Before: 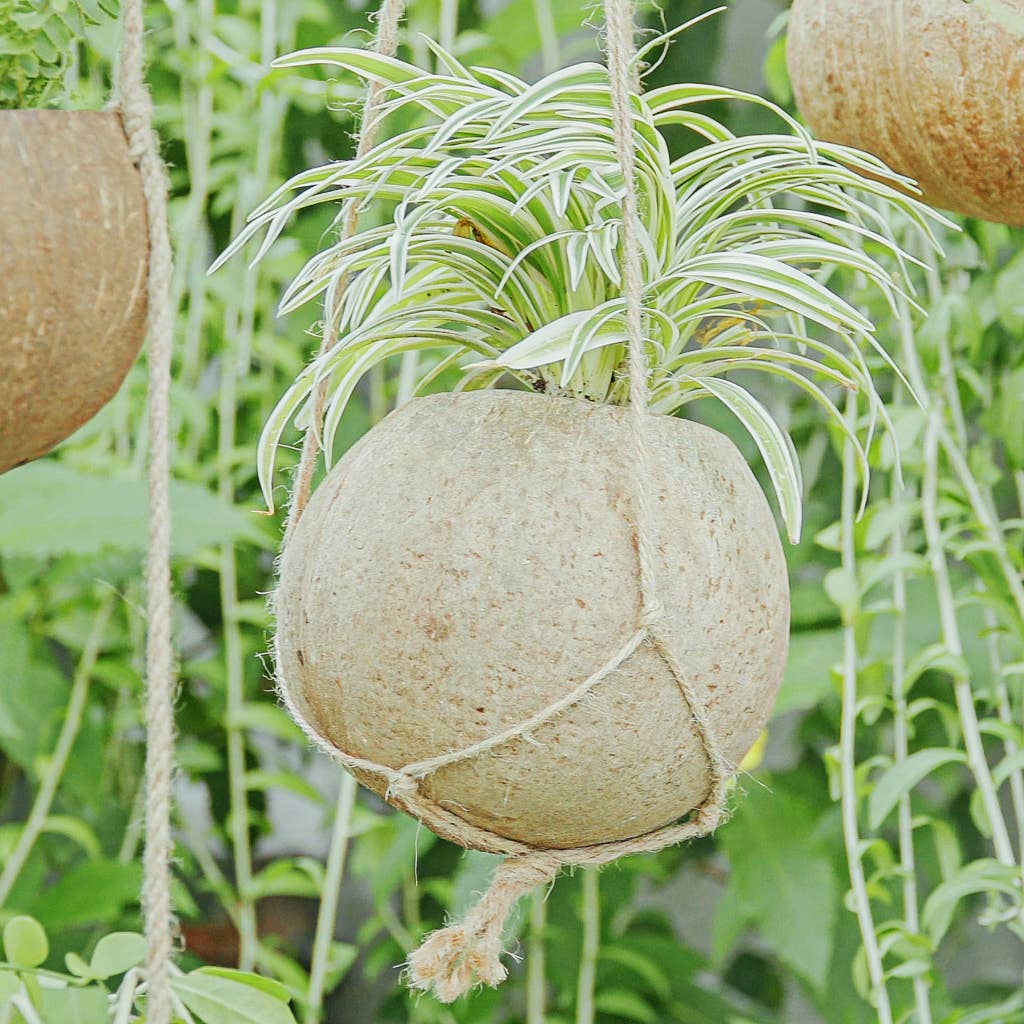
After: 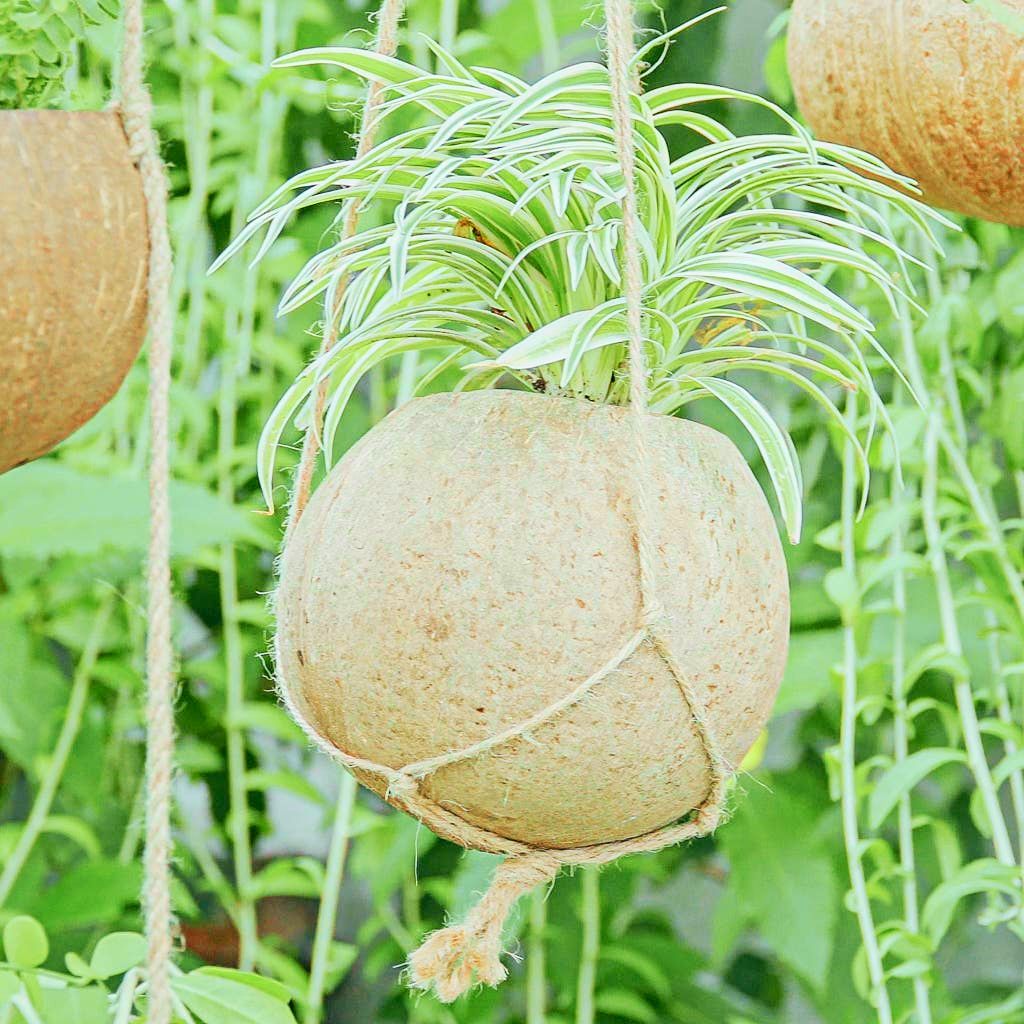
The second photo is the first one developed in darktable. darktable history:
tone curve: curves: ch0 [(0, 0) (0.051, 0.047) (0.102, 0.099) (0.228, 0.262) (0.446, 0.527) (0.695, 0.778) (0.908, 0.946) (1, 1)]; ch1 [(0, 0) (0.339, 0.298) (0.402, 0.363) (0.453, 0.413) (0.485, 0.469) (0.494, 0.493) (0.504, 0.501) (0.525, 0.533) (0.563, 0.591) (0.597, 0.631) (1, 1)]; ch2 [(0, 0) (0.48, 0.48) (0.504, 0.5) (0.539, 0.554) (0.59, 0.628) (0.642, 0.682) (0.824, 0.815) (1, 1)], color space Lab, independent channels, preserve colors none
